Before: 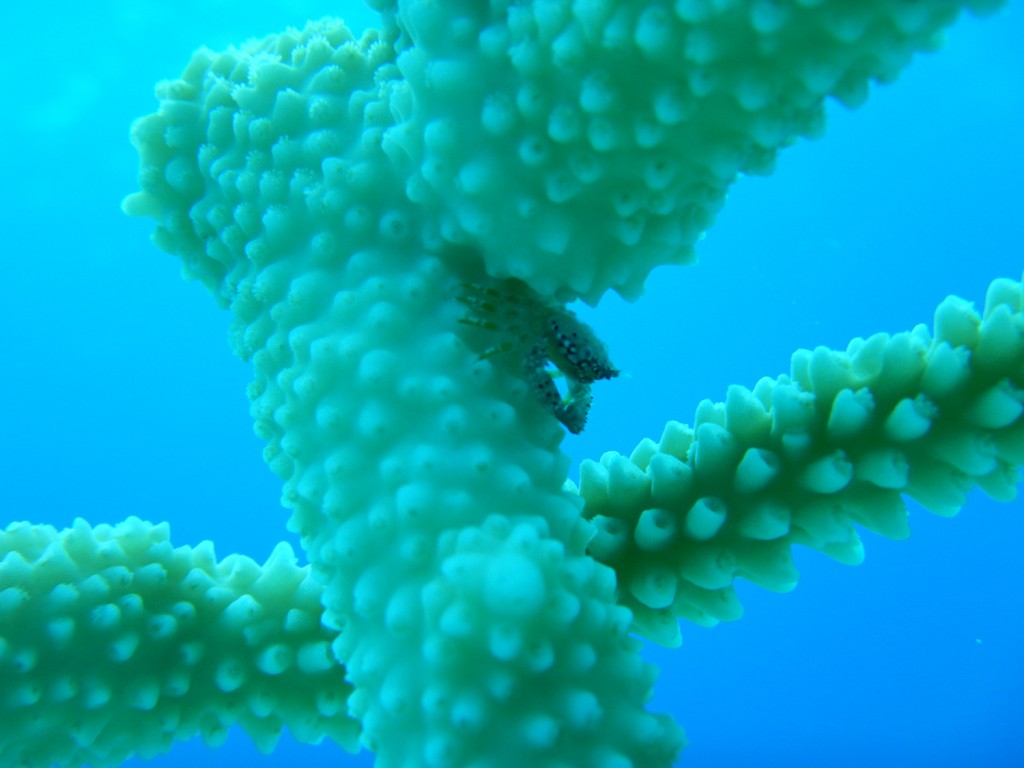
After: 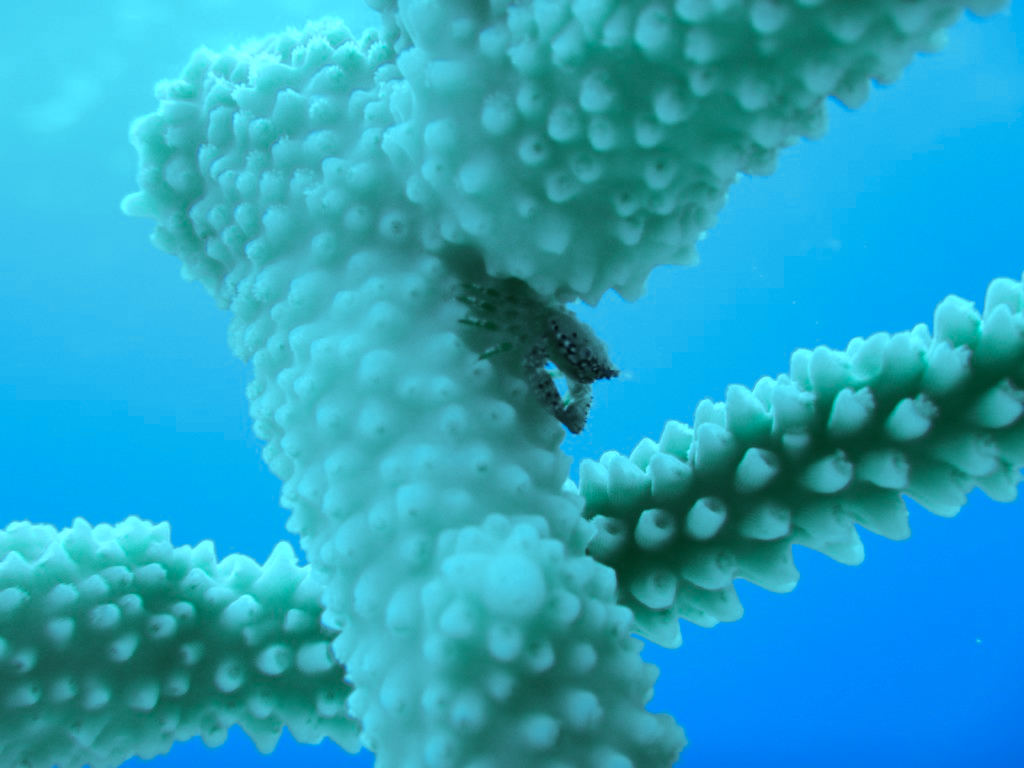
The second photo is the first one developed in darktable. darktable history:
color zones: curves: ch0 [(0, 0.5) (0.125, 0.4) (0.25, 0.5) (0.375, 0.4) (0.5, 0.4) (0.625, 0.35) (0.75, 0.35) (0.875, 0.5)]; ch1 [(0, 0.35) (0.125, 0.45) (0.25, 0.35) (0.375, 0.35) (0.5, 0.35) (0.625, 0.35) (0.75, 0.45) (0.875, 0.35)]; ch2 [(0, 0.6) (0.125, 0.5) (0.25, 0.5) (0.375, 0.6) (0.5, 0.6) (0.625, 0.5) (0.75, 0.5) (0.875, 0.5)]
tone equalizer: -8 EV -1.08 EV, -7 EV -1.01 EV, -6 EV -0.867 EV, -5 EV -0.578 EV, -3 EV 0.578 EV, -2 EV 0.867 EV, -1 EV 1.01 EV, +0 EV 1.08 EV, edges refinement/feathering 500, mask exposure compensation -1.57 EV, preserve details no
